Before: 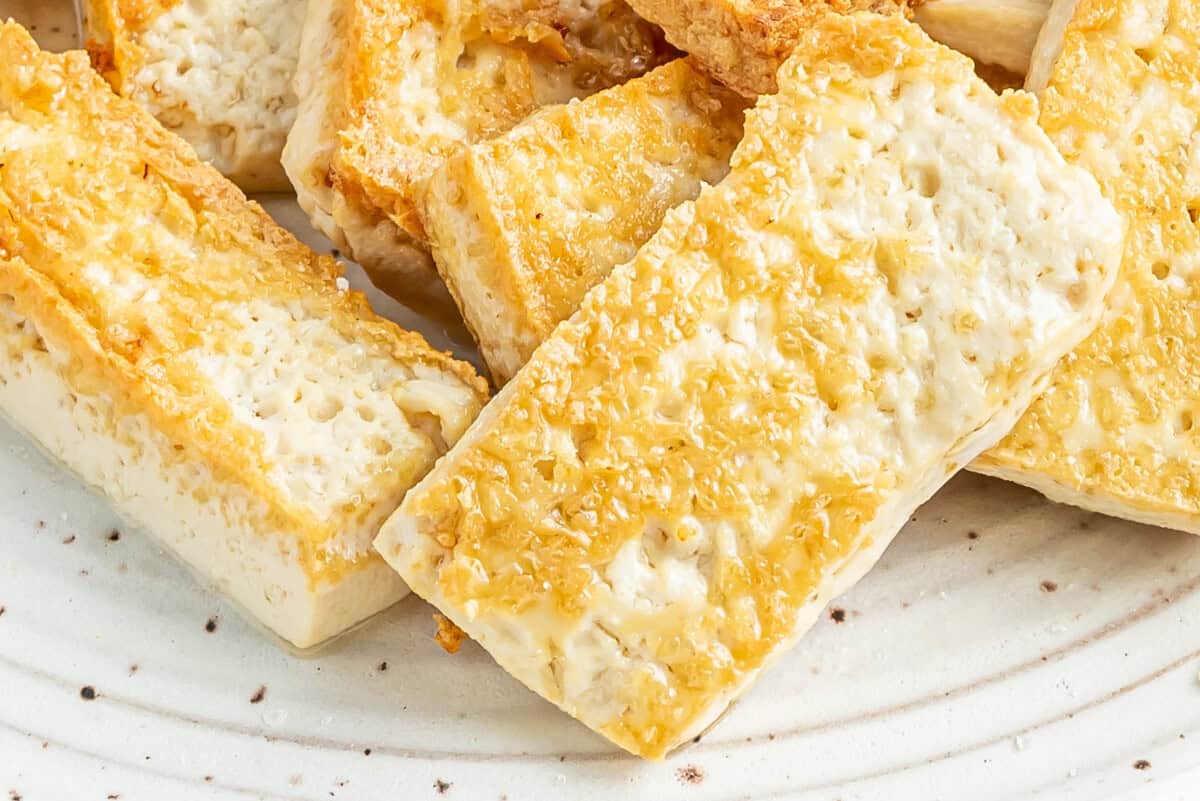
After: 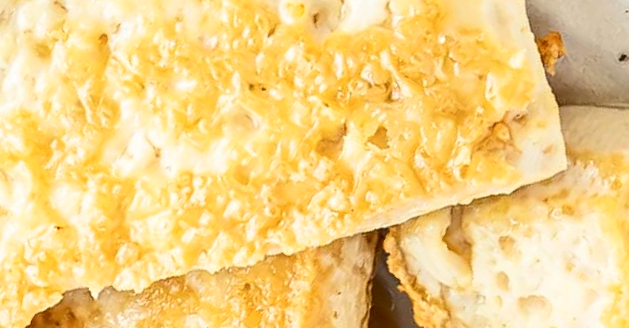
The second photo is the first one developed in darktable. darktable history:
crop and rotate: angle 147.75°, left 9.206%, top 15.682%, right 4.489%, bottom 16.932%
contrast brightness saturation: contrast 0.224
